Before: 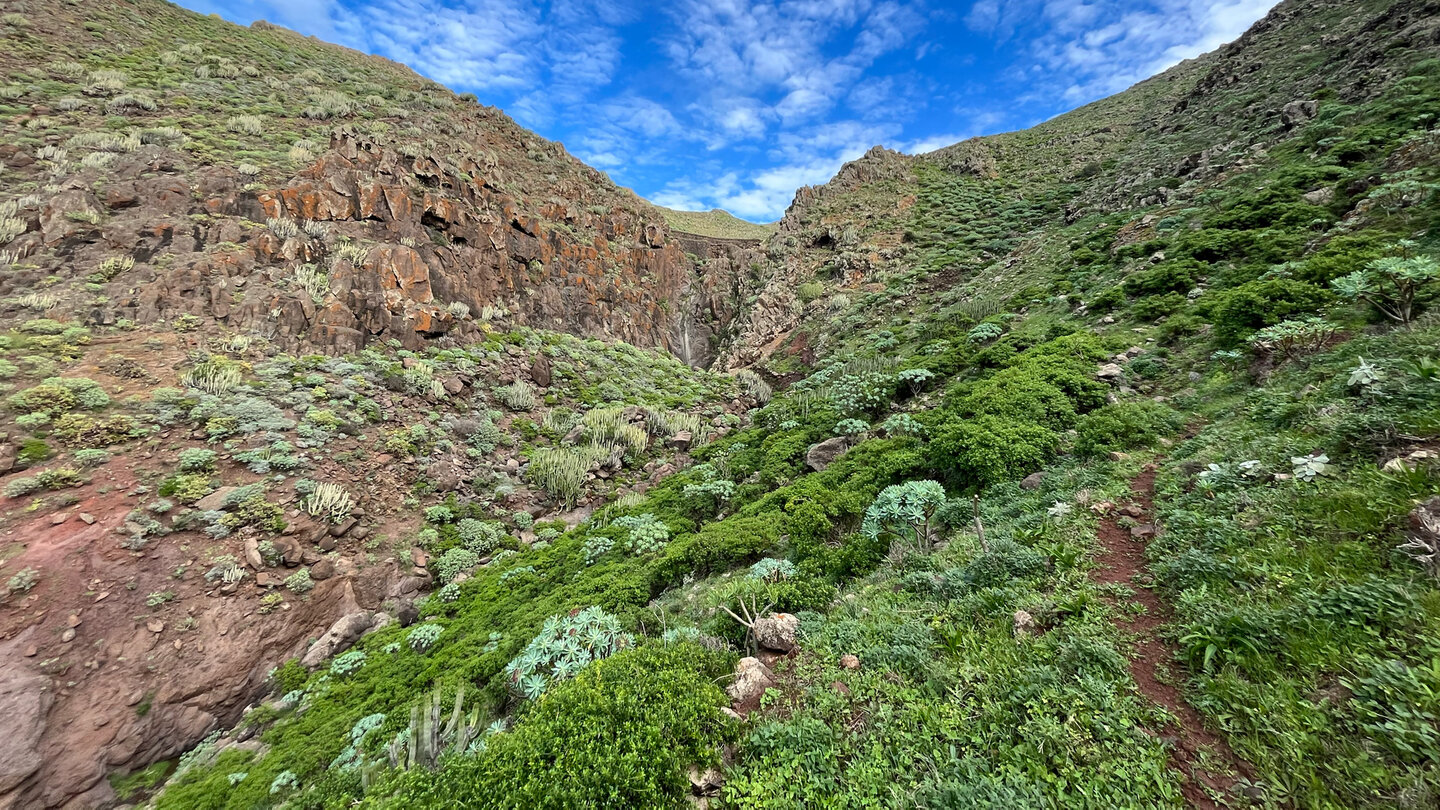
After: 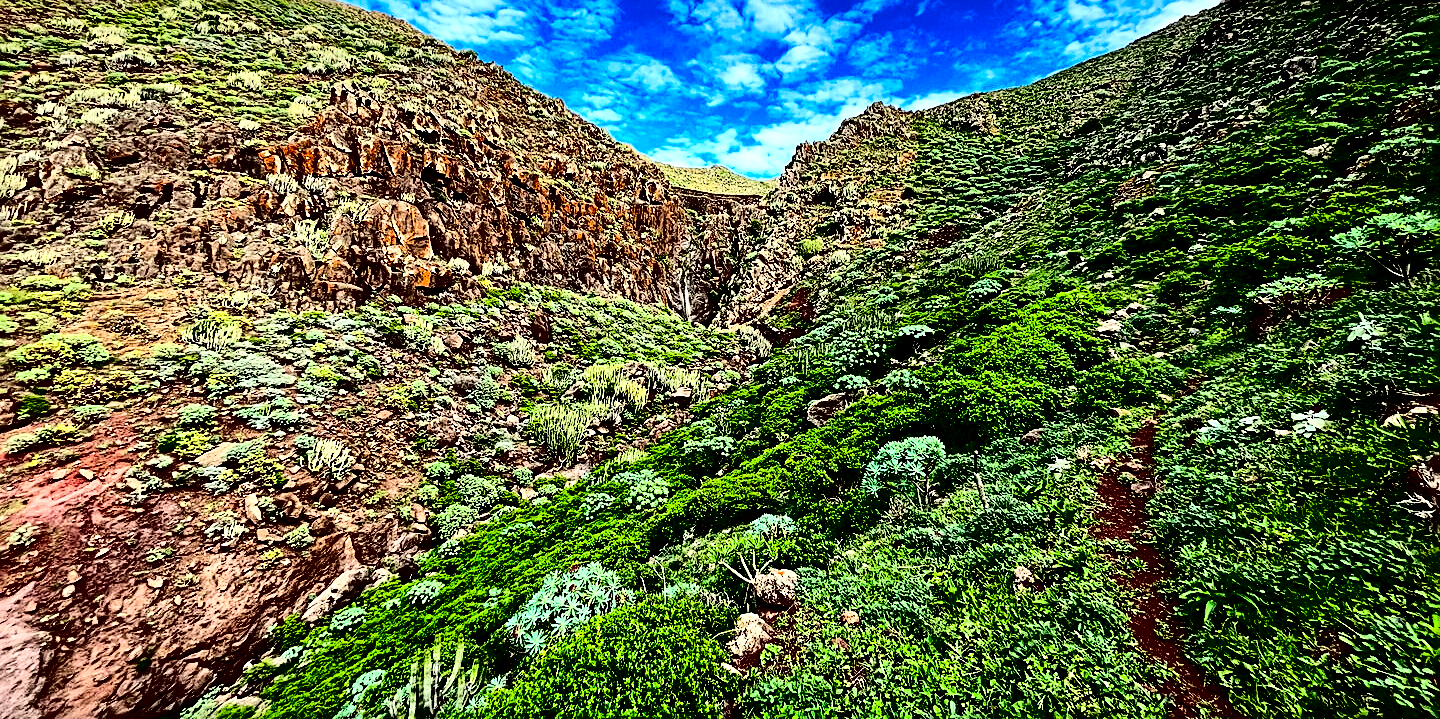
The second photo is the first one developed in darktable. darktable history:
crop and rotate: top 5.468%, bottom 5.696%
exposure: exposure 0.201 EV, compensate highlight preservation false
sharpen: radius 2.727
filmic rgb: black relative exposure -16 EV, white relative exposure 6.27 EV, hardness 5.13, contrast 1.35
shadows and highlights: shadows 24.12, highlights -76.66, highlights color adjustment 55.81%, soften with gaussian
local contrast: mode bilateral grid, contrast 71, coarseness 75, detail 180%, midtone range 0.2
contrast brightness saturation: contrast 0.751, brightness -0.988, saturation 0.984
